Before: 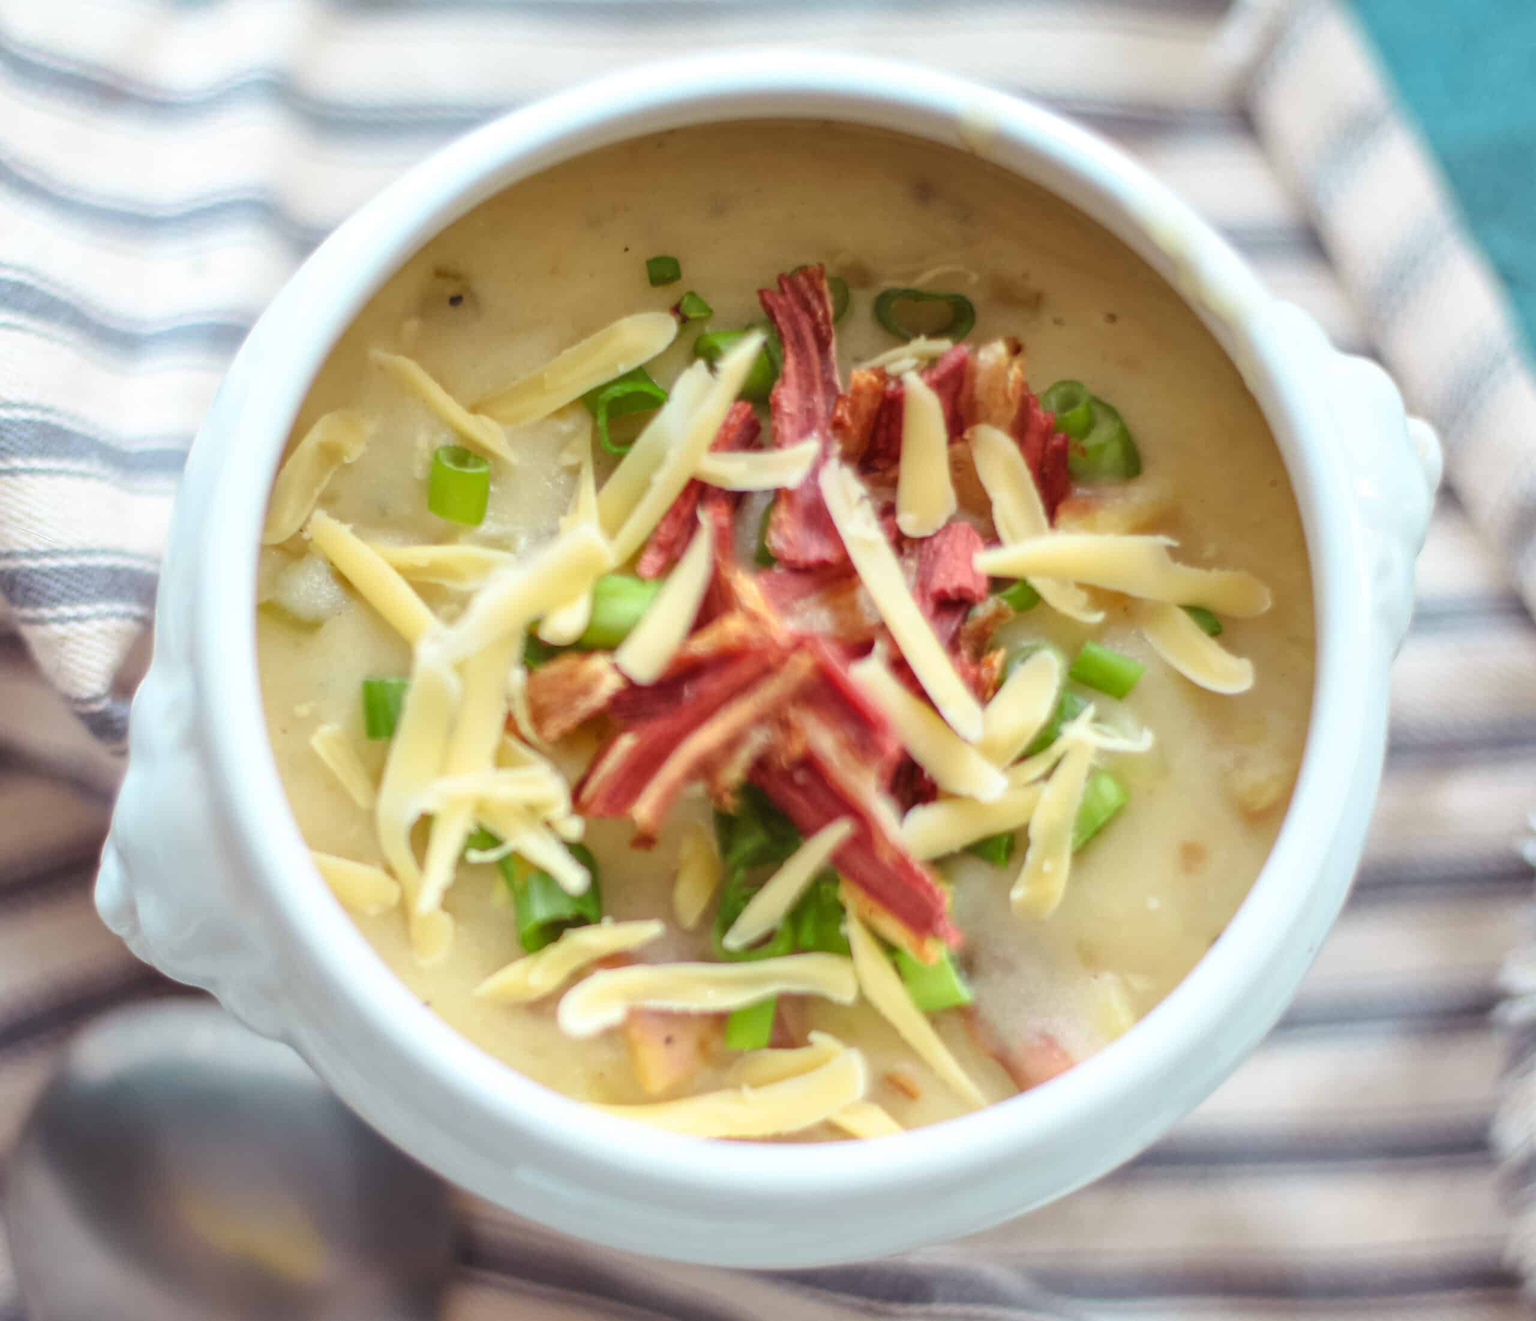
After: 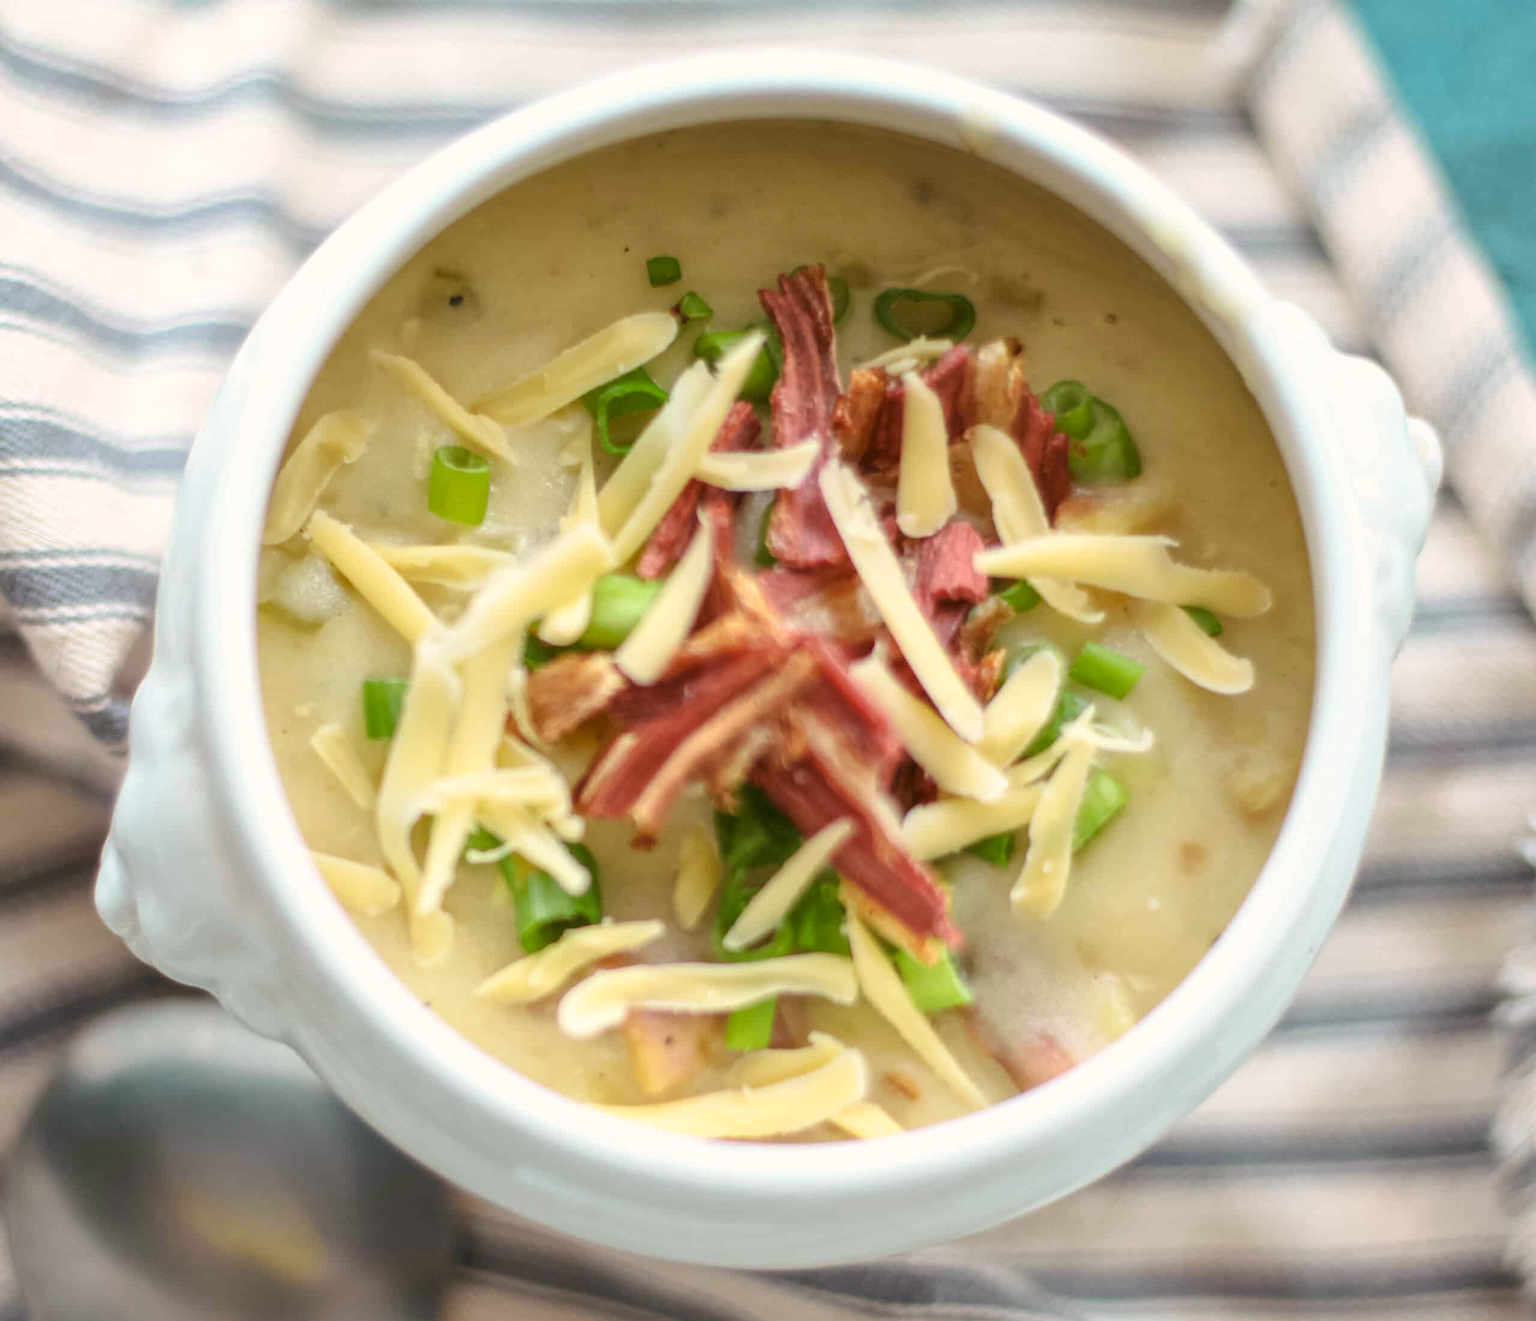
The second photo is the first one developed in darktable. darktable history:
color correction: highlights a* 4.02, highlights b* 4.98, shadows a* -7.55, shadows b* 4.98
color zones: curves: ch1 [(0, 0.469) (0.01, 0.469) (0.12, 0.446) (0.248, 0.469) (0.5, 0.5) (0.748, 0.5) (0.99, 0.469) (1, 0.469)]
